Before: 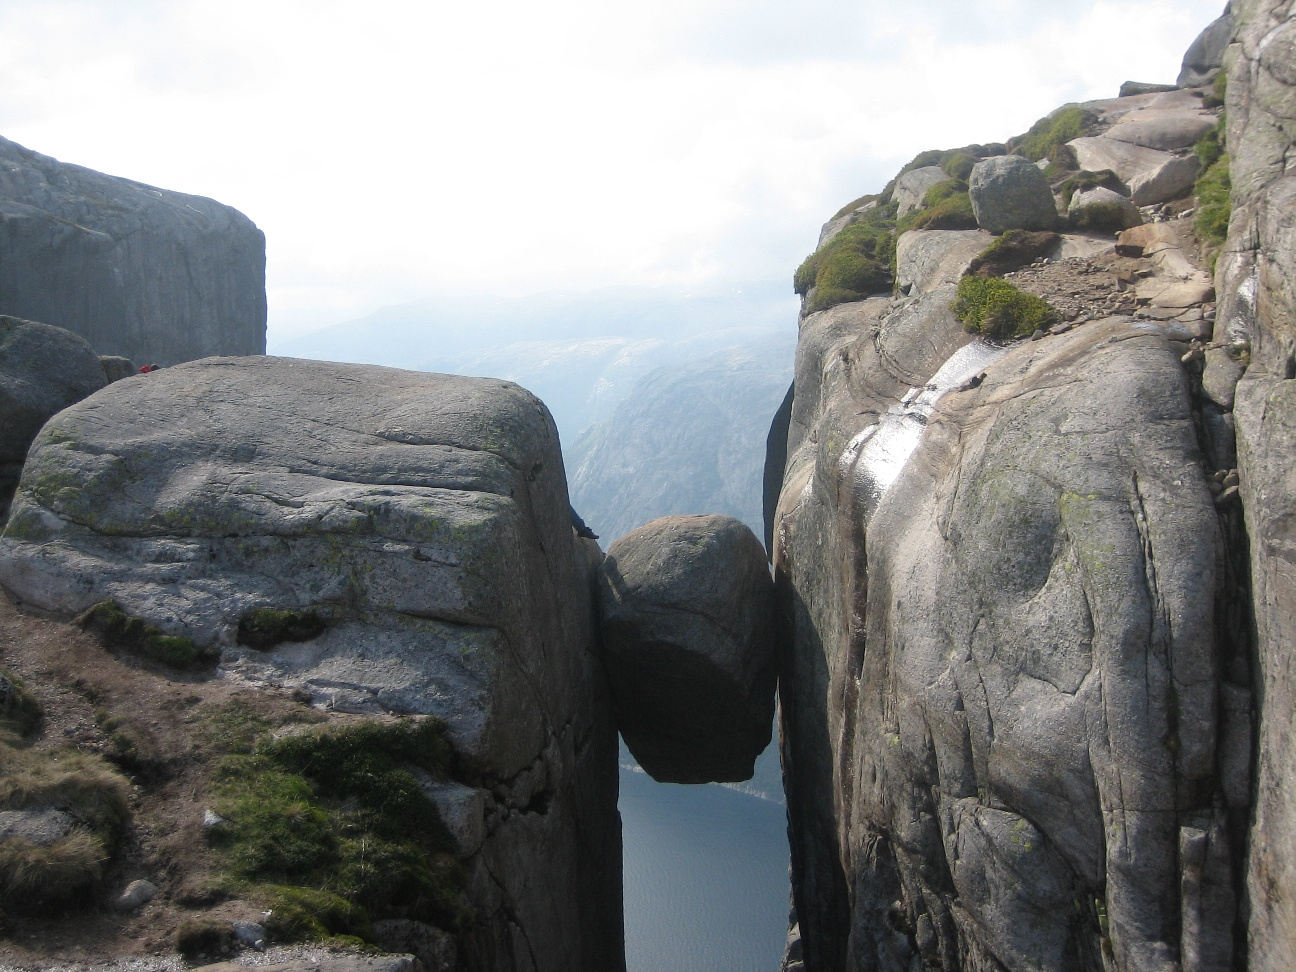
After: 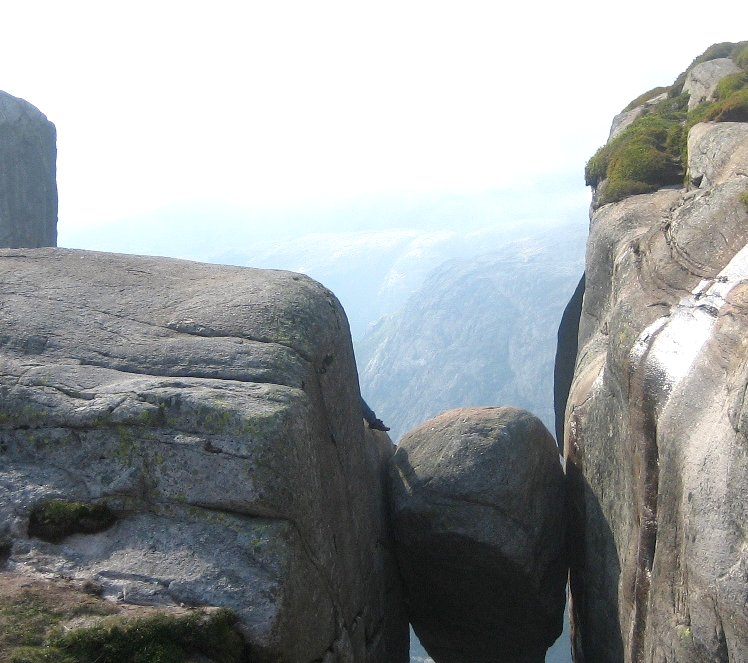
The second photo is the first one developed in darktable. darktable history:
crop: left 16.202%, top 11.208%, right 26.045%, bottom 20.557%
shadows and highlights: radius 121.13, shadows 21.4, white point adjustment -9.72, highlights -14.39, soften with gaussian
exposure: black level correction 0.001, exposure 0.675 EV, compensate highlight preservation false
